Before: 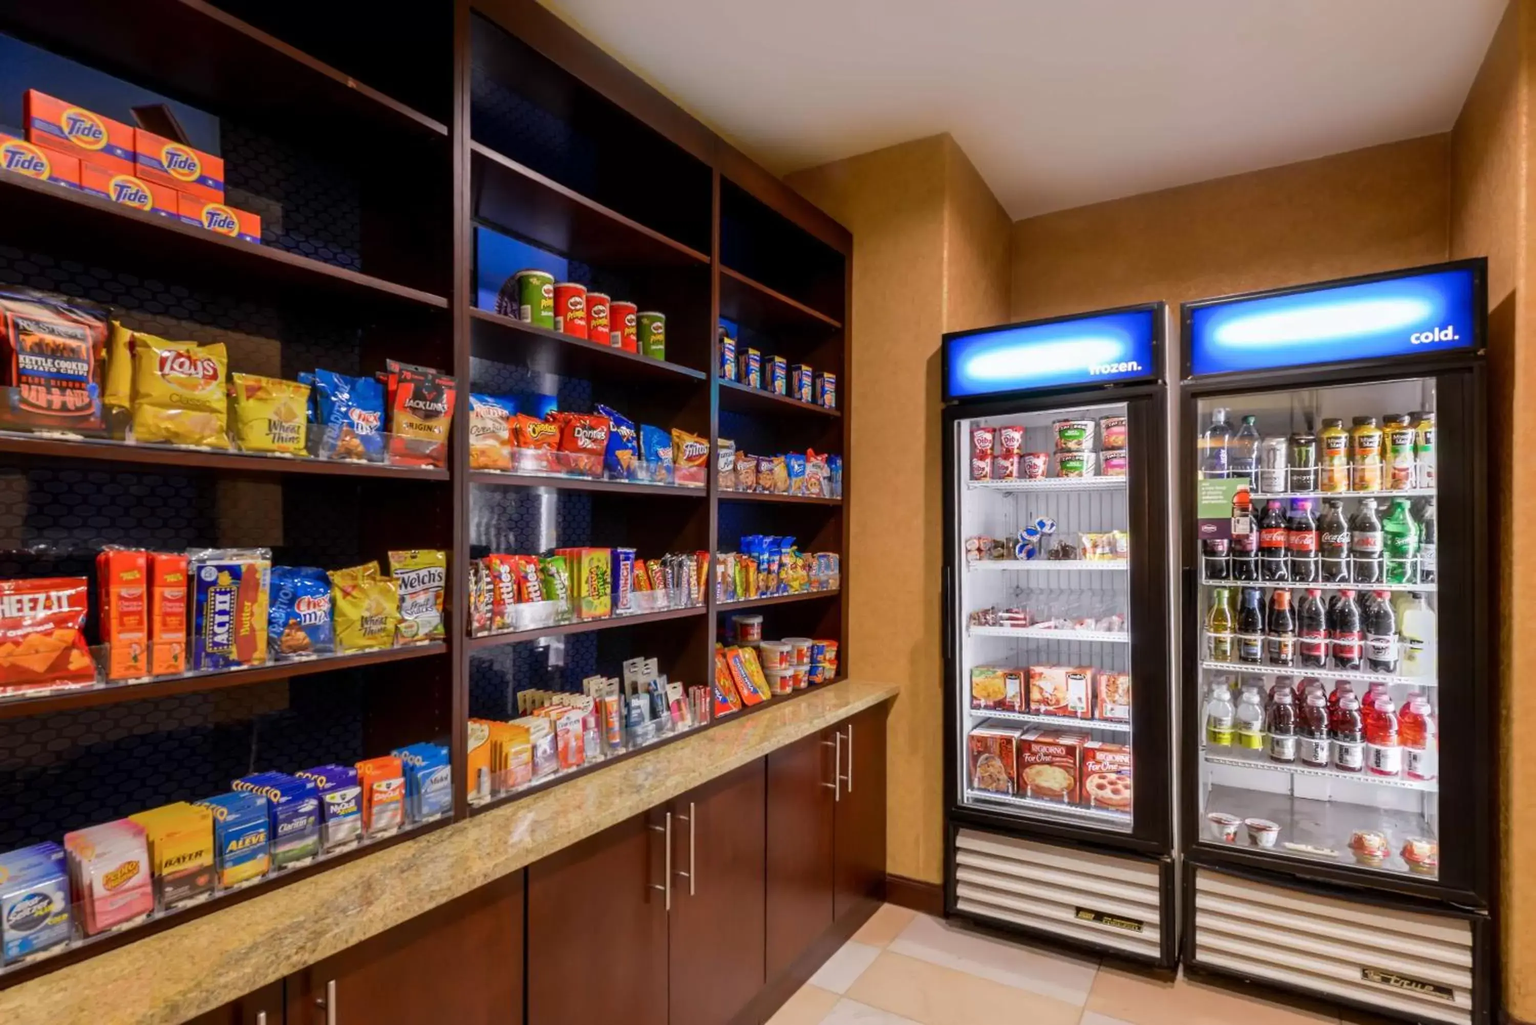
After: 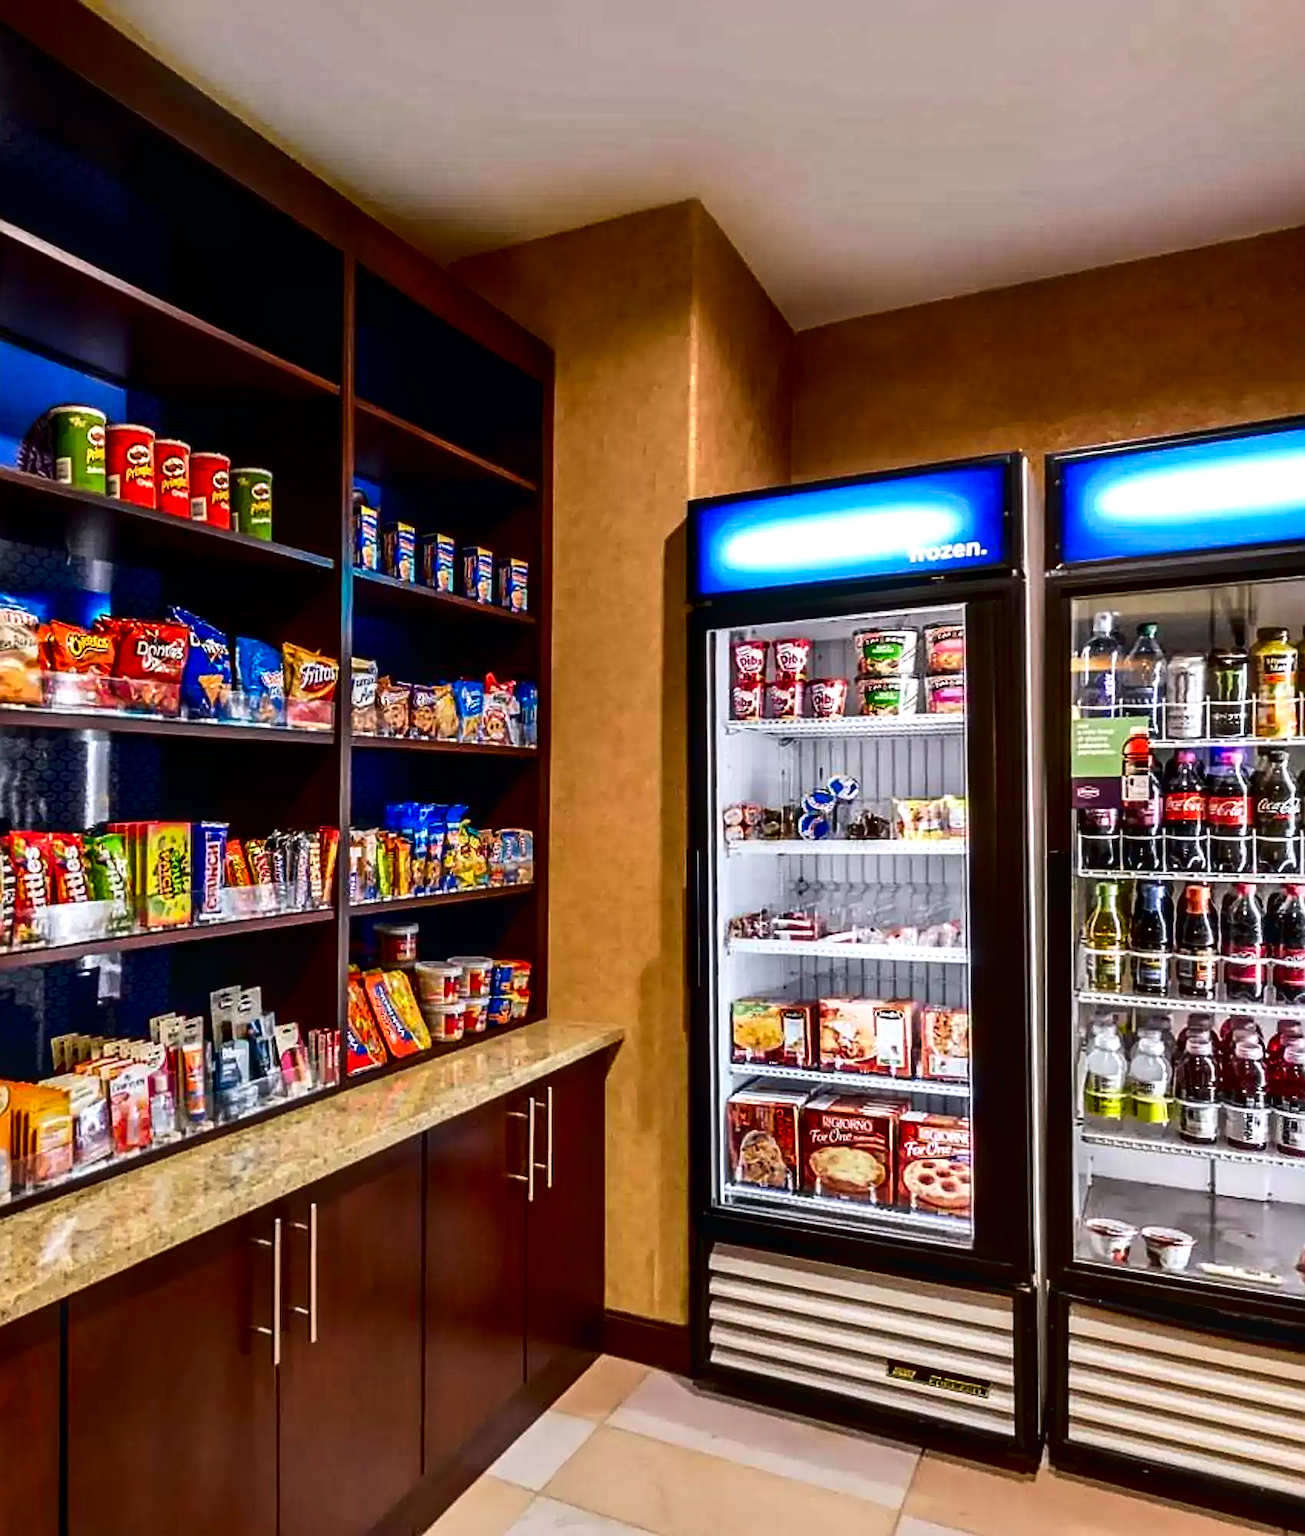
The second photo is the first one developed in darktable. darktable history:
exposure: compensate exposure bias true, compensate highlight preservation false
contrast brightness saturation: contrast 0.196, brightness -0.112, saturation 0.097
crop: left 31.498%, top 0.011%, right 11.793%
sharpen: amount 0.898
contrast equalizer: octaves 7, y [[0.528, 0.548, 0.563, 0.562, 0.546, 0.526], [0.55 ×6], [0 ×6], [0 ×6], [0 ×6]]
velvia: strength 6.15%
local contrast: on, module defaults
